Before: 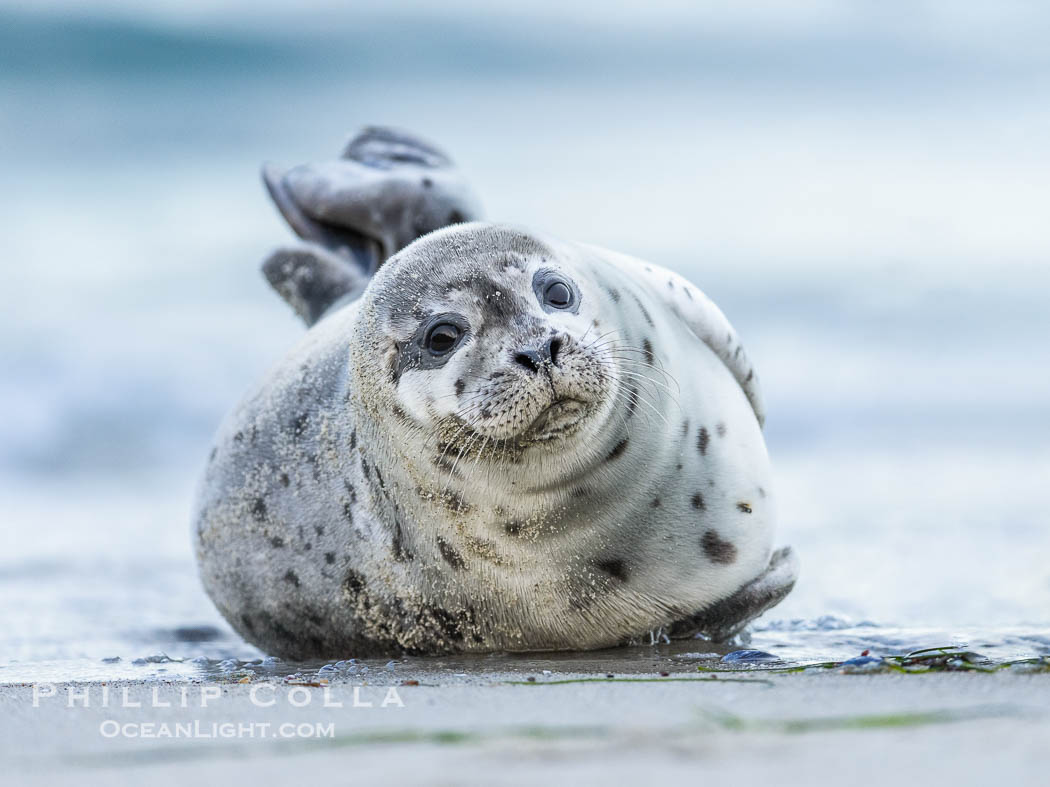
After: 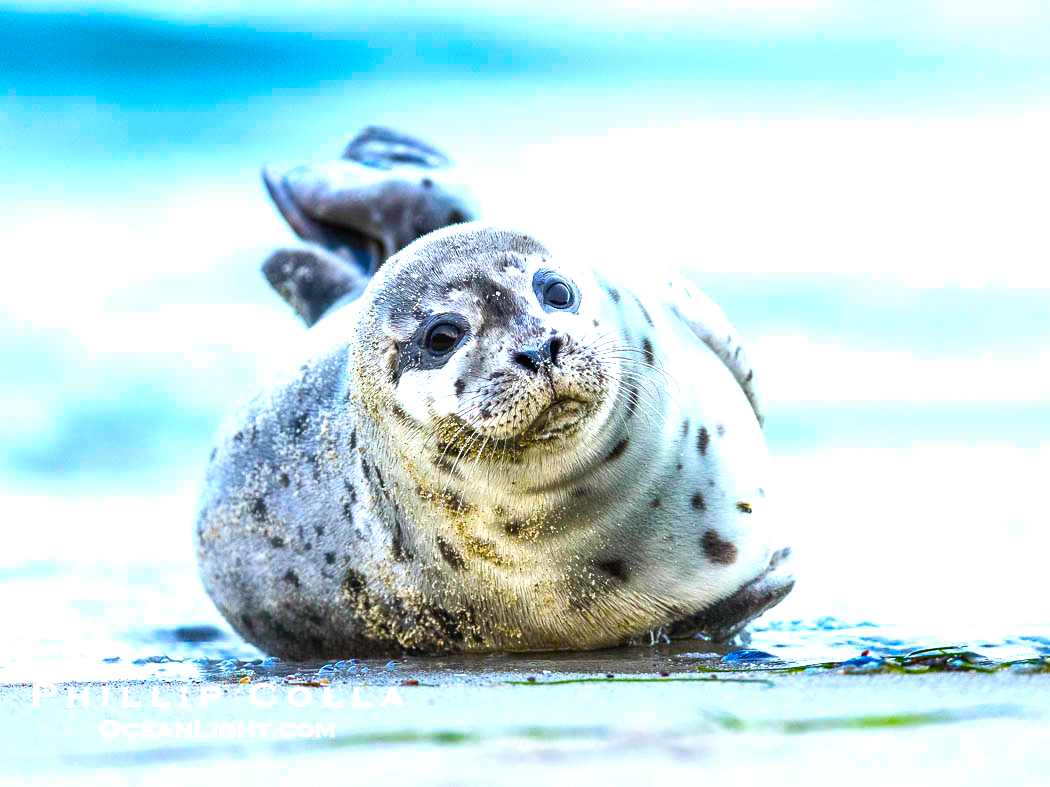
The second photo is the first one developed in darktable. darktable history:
color balance rgb: linear chroma grading › shadows -40%, linear chroma grading › highlights 40%, linear chroma grading › global chroma 45%, linear chroma grading › mid-tones -30%, perceptual saturation grading › global saturation 55%, perceptual saturation grading › highlights -50%, perceptual saturation grading › mid-tones 40%, perceptual saturation grading › shadows 30%, perceptual brilliance grading › global brilliance 20%, perceptual brilliance grading › shadows -40%, global vibrance 35%
levels: levels [0, 0.474, 0.947]
